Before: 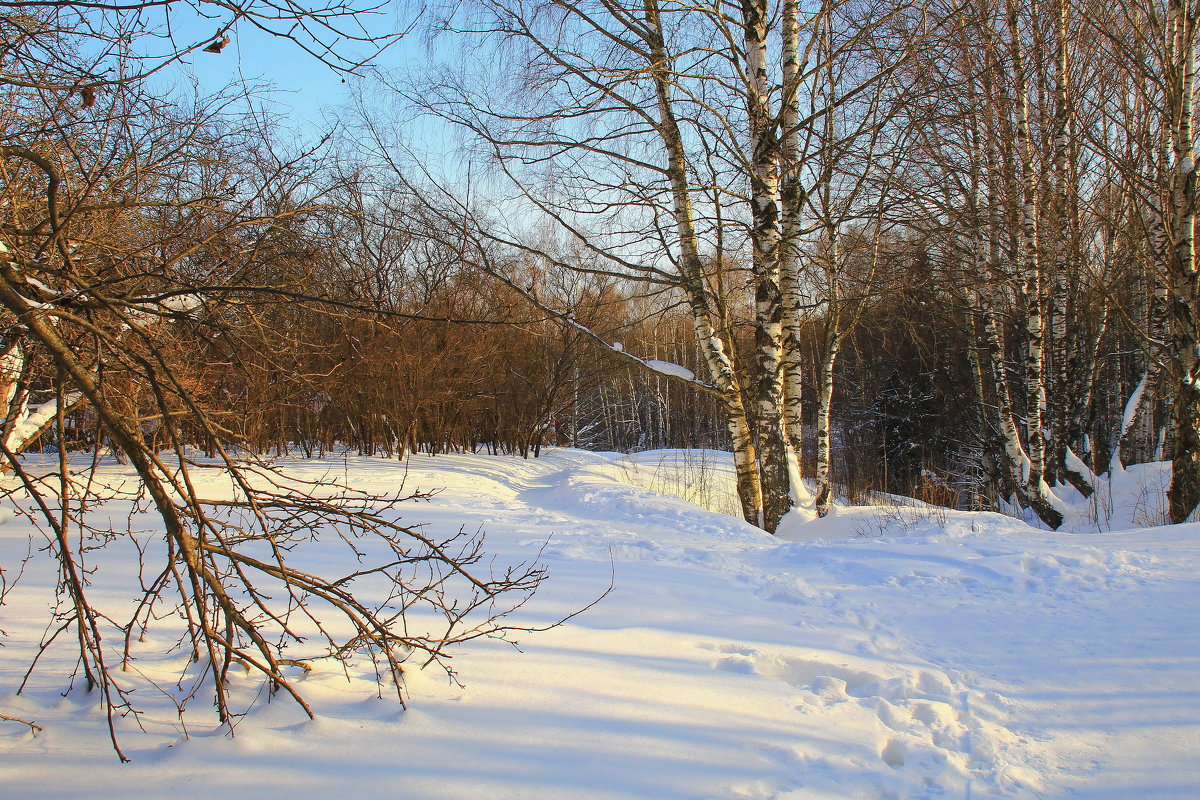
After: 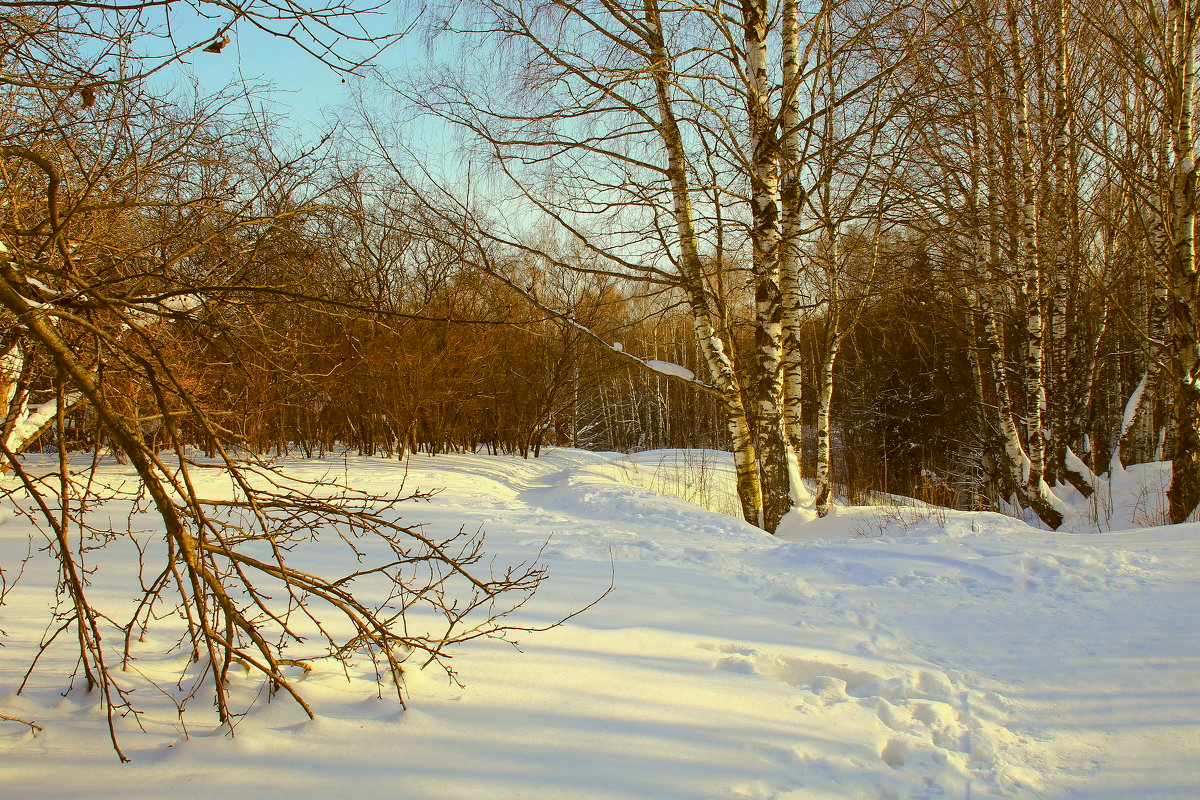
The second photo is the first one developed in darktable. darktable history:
color correction: highlights a* -5.54, highlights b* 9.8, shadows a* 9.29, shadows b* 24.33
